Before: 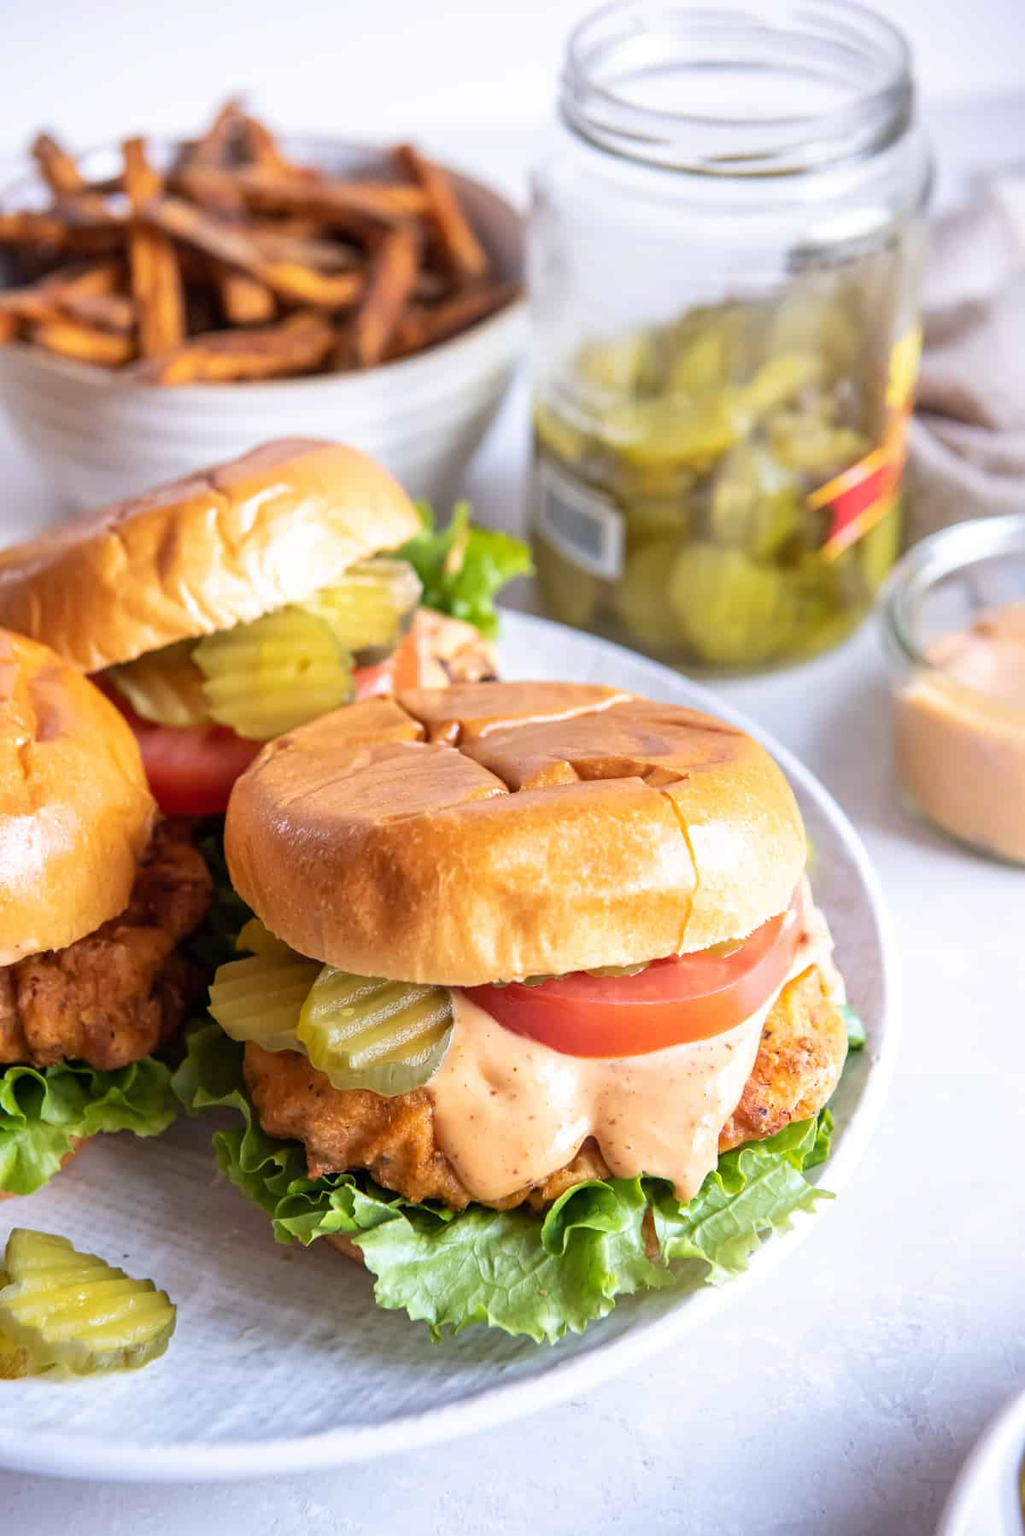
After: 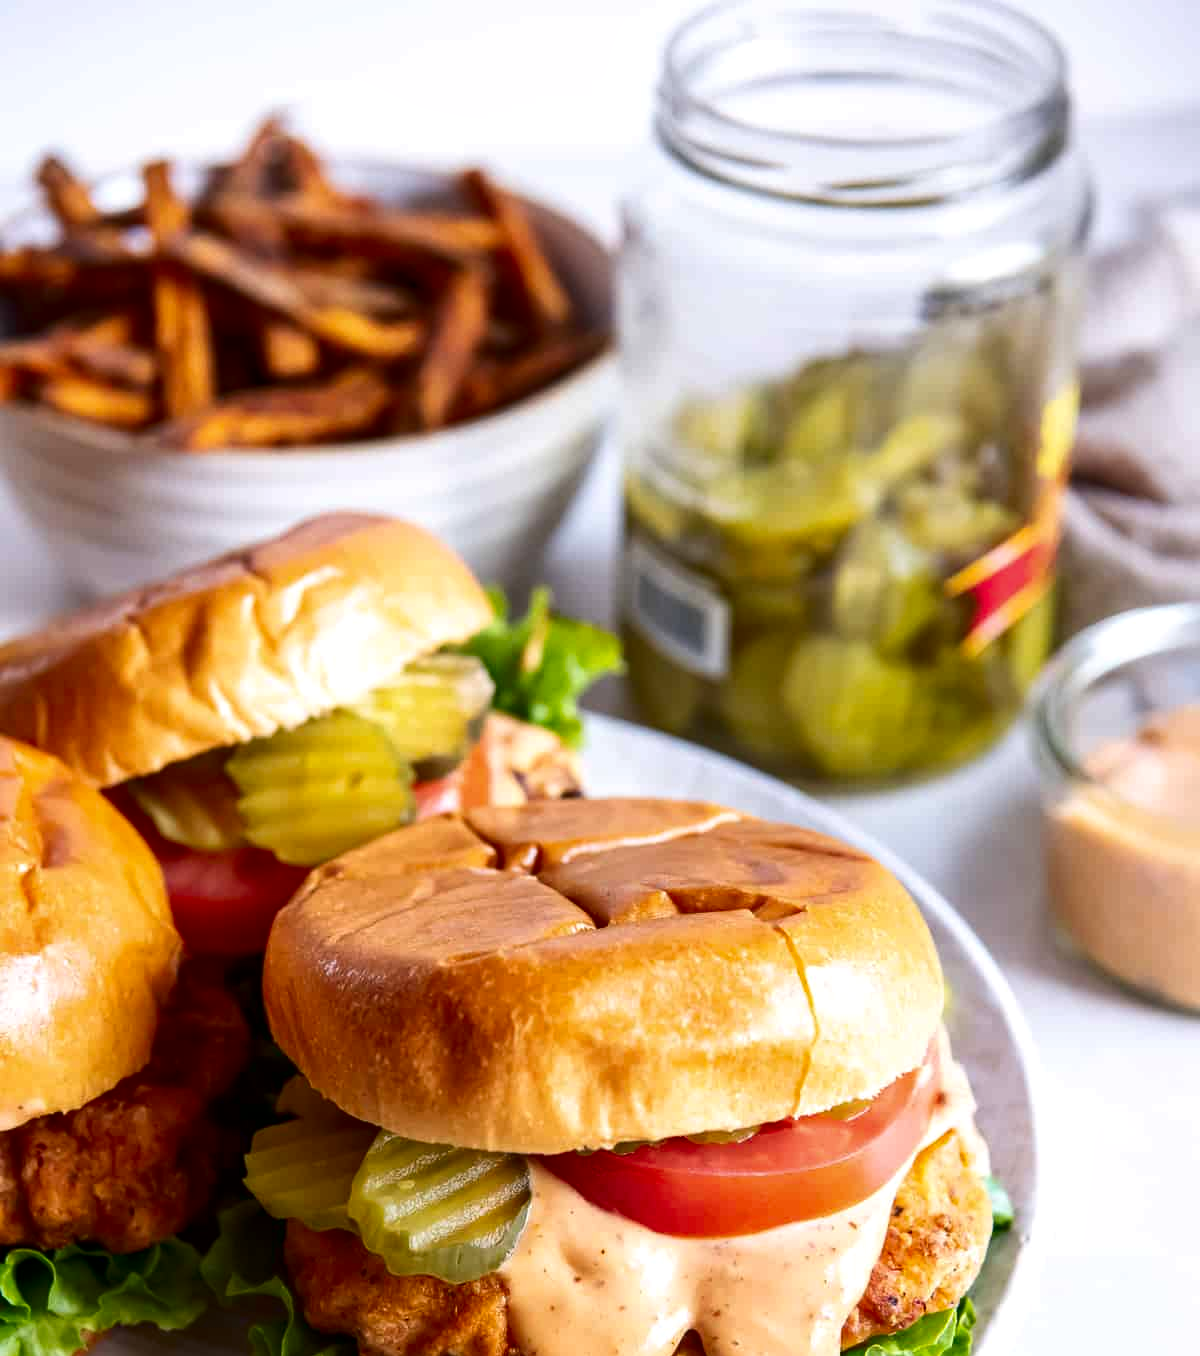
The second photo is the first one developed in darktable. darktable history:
shadows and highlights: shadows -9.37, white point adjustment 1.68, highlights 10.33
contrast brightness saturation: contrast 0.134, brightness -0.237, saturation 0.142
crop: bottom 24.551%
local contrast: mode bilateral grid, contrast 15, coarseness 36, detail 105%, midtone range 0.2
